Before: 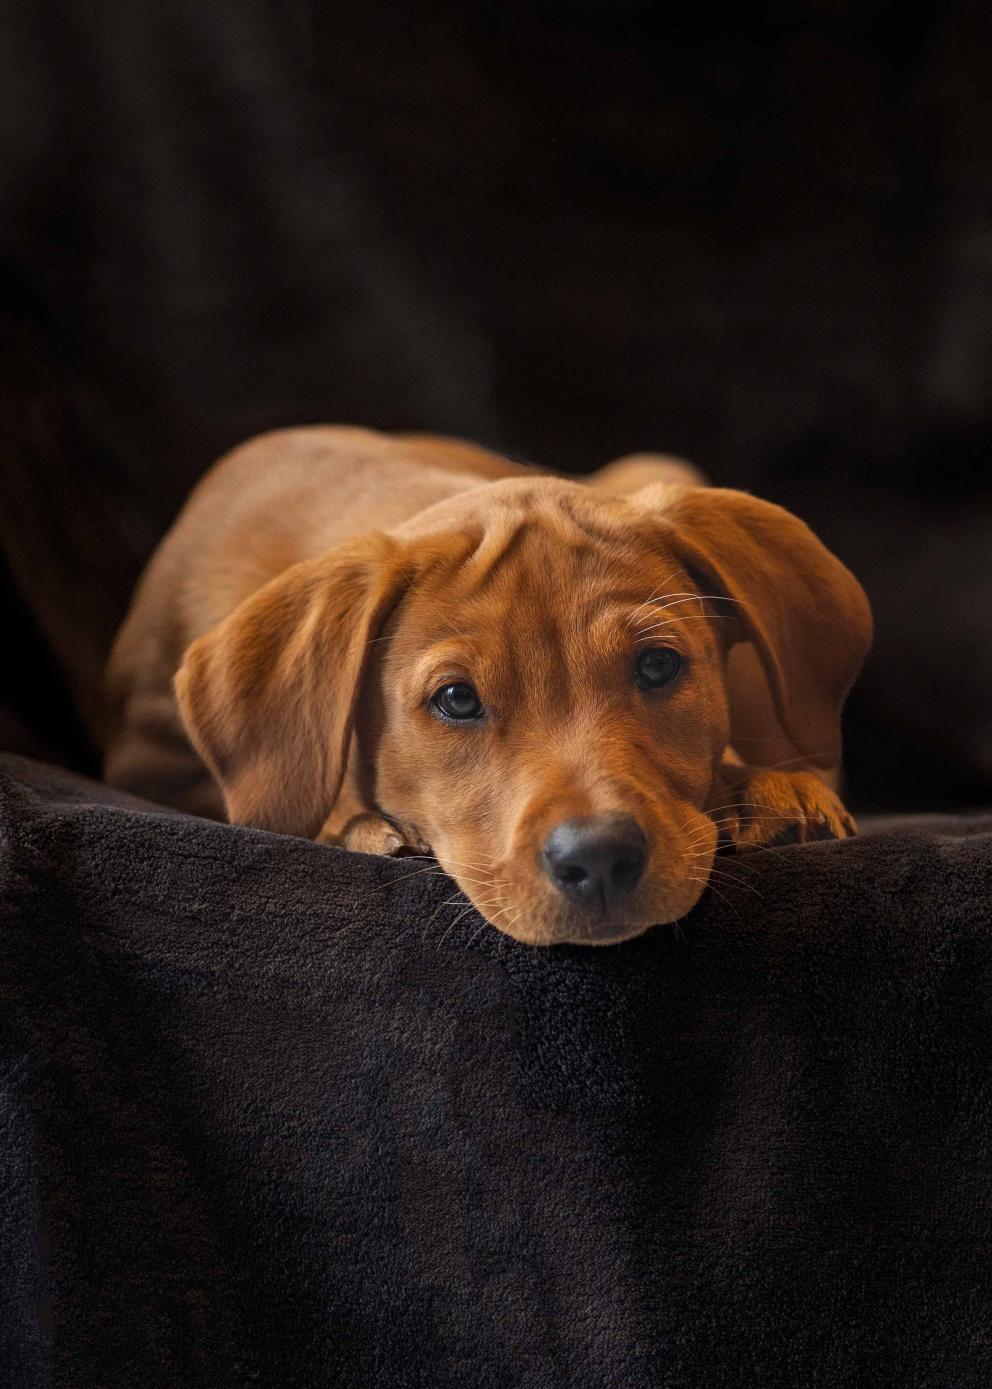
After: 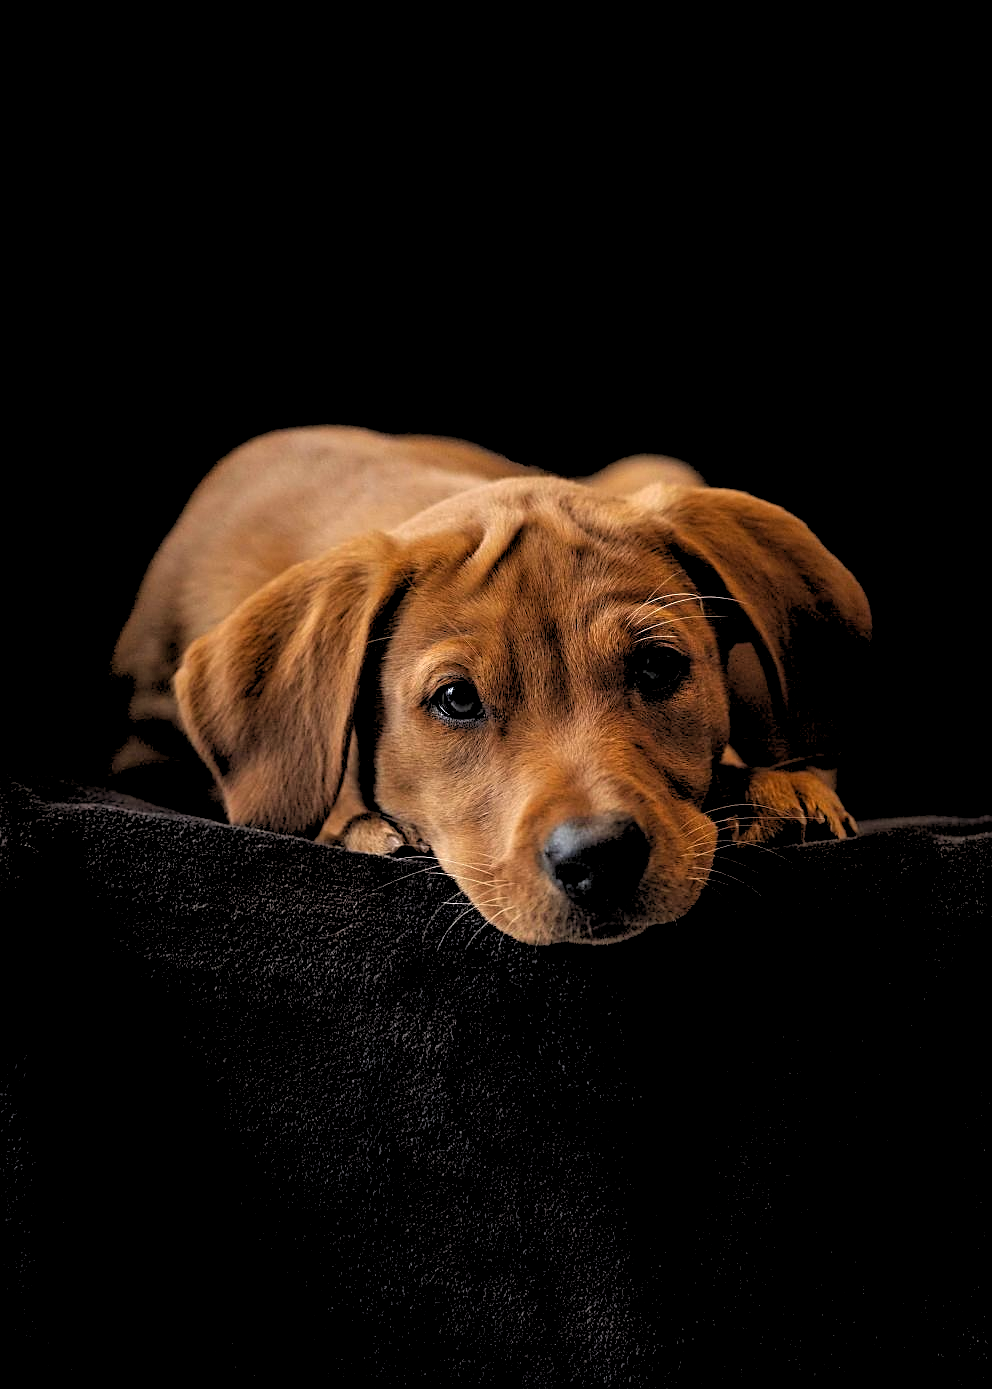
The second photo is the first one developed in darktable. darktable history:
sharpen: on, module defaults
rgb levels: levels [[0.029, 0.461, 0.922], [0, 0.5, 1], [0, 0.5, 1]]
